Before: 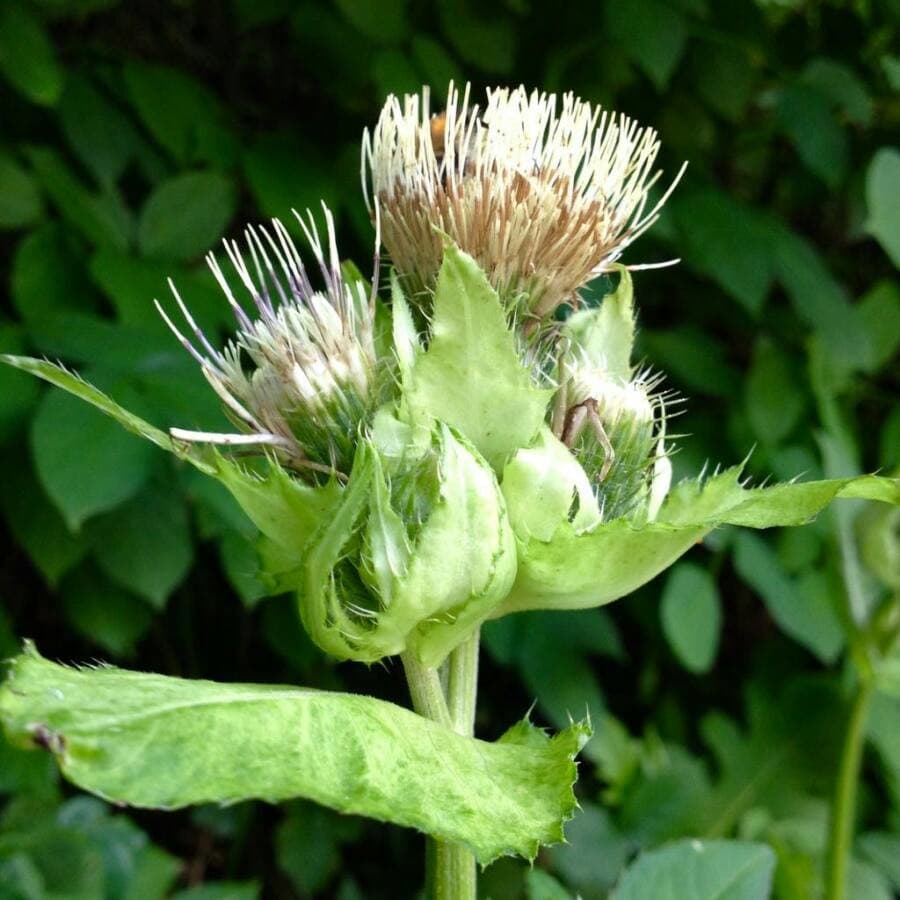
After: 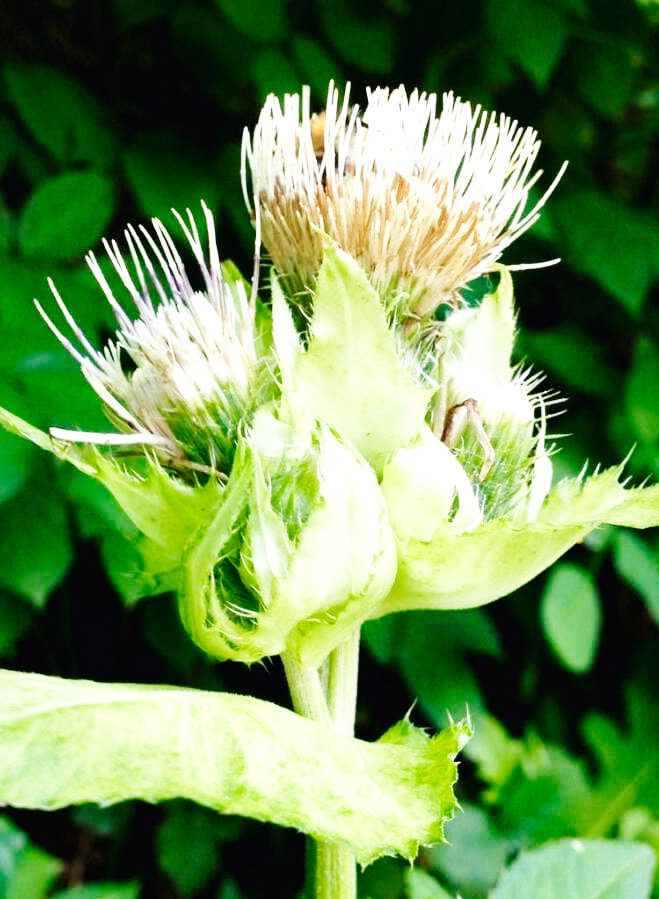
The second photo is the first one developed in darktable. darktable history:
base curve: curves: ch0 [(0, 0.003) (0.001, 0.002) (0.006, 0.004) (0.02, 0.022) (0.048, 0.086) (0.094, 0.234) (0.162, 0.431) (0.258, 0.629) (0.385, 0.8) (0.548, 0.918) (0.751, 0.988) (1, 1)], preserve colors none
crop: left 13.443%, right 13.31%
